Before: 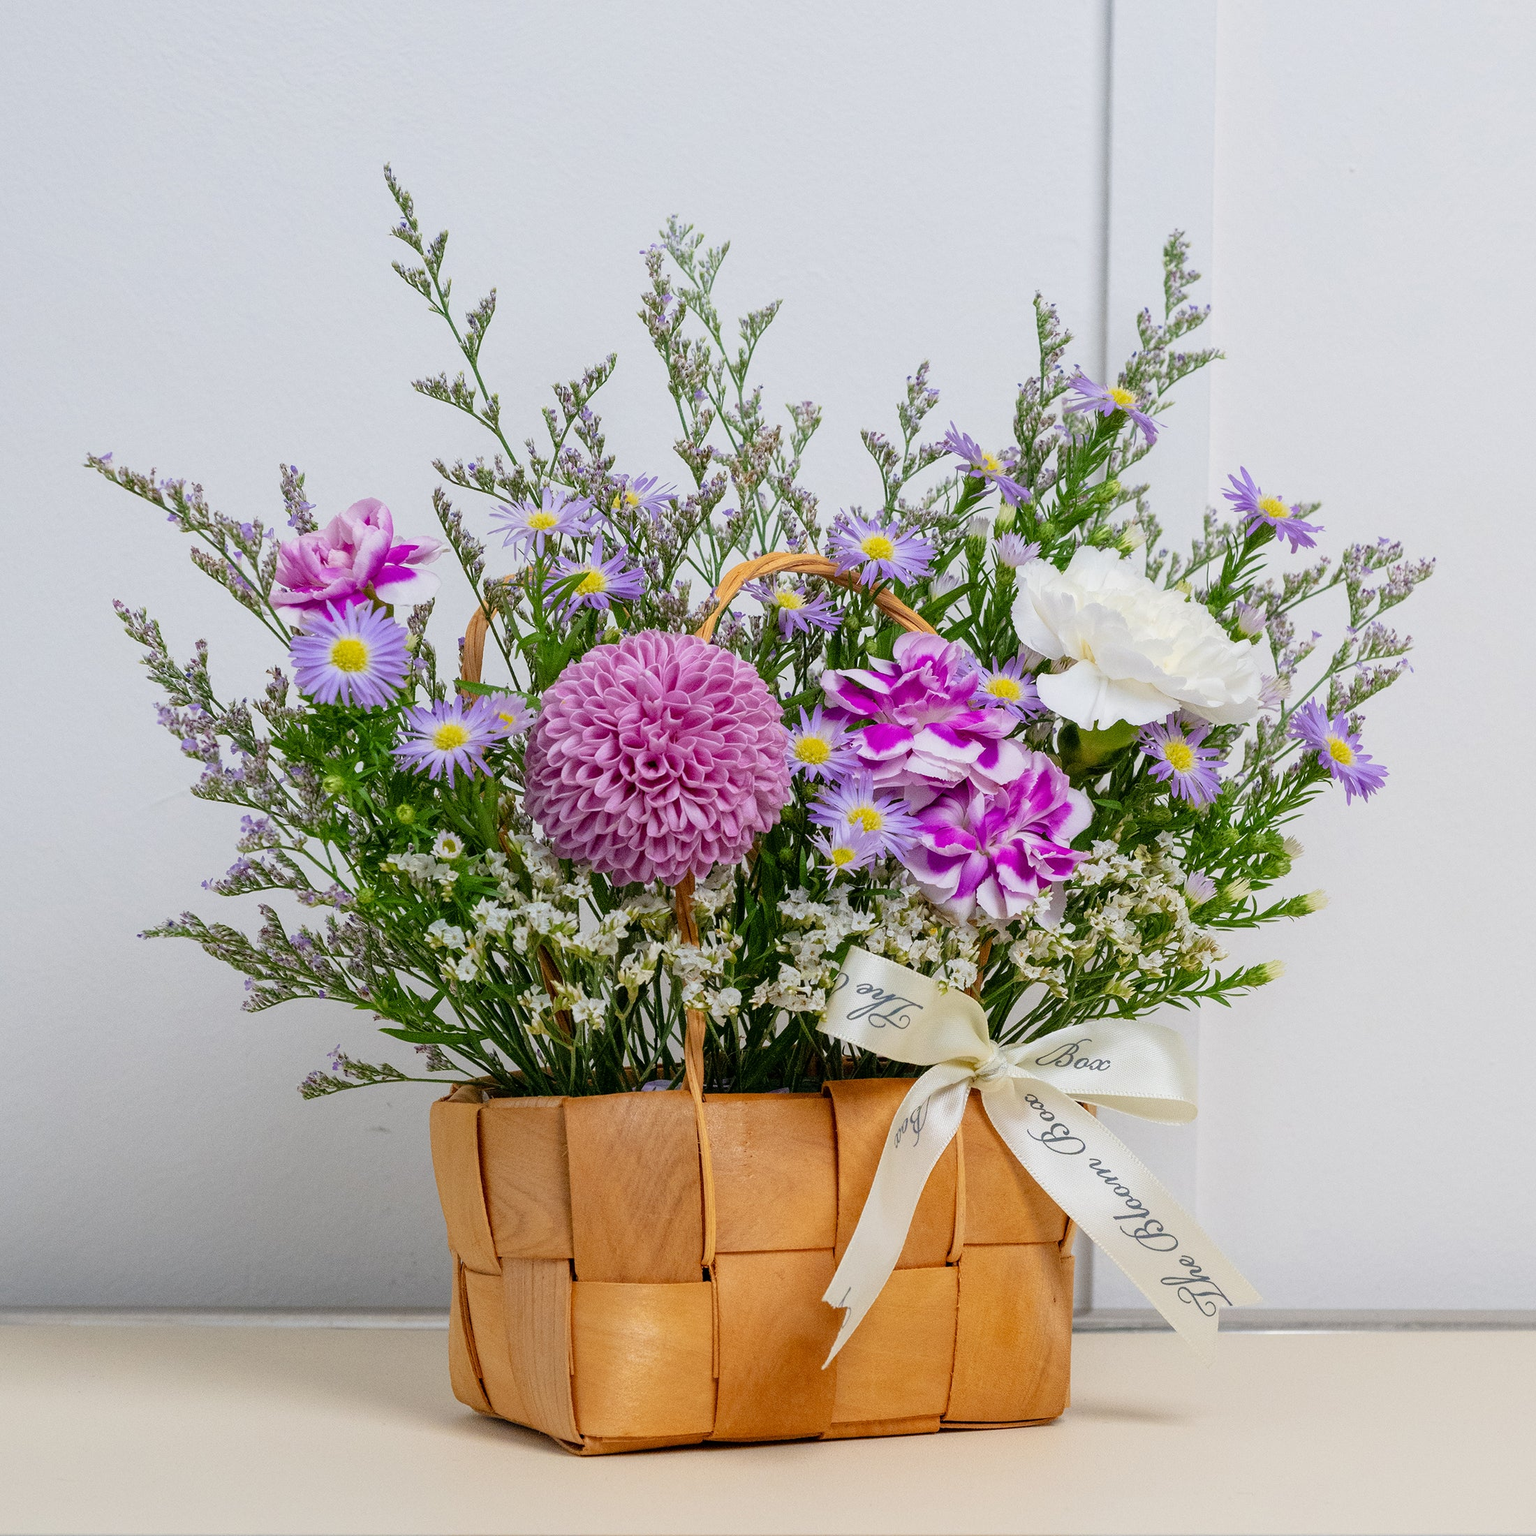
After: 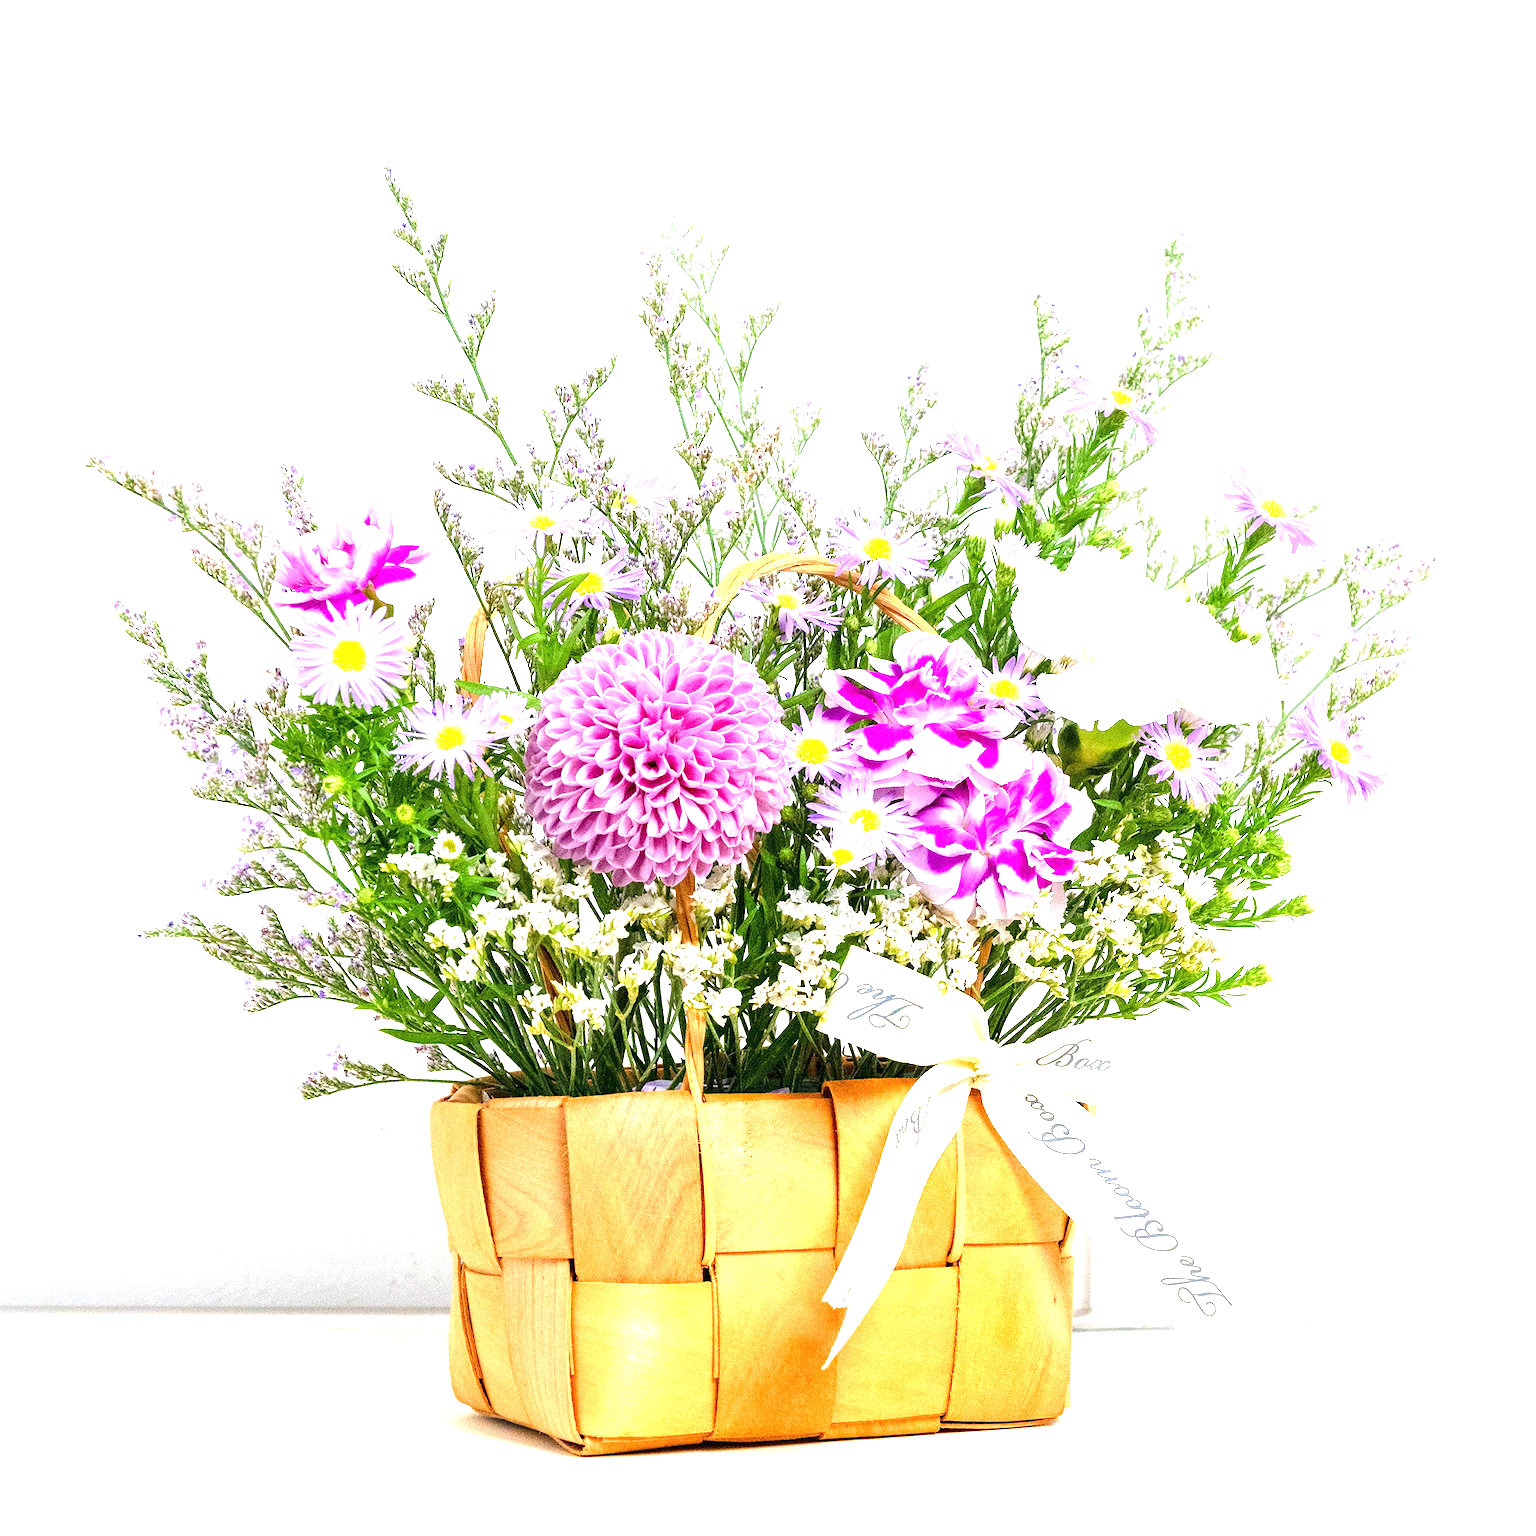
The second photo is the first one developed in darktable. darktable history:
exposure: exposure 1.989 EV, compensate highlight preservation false
